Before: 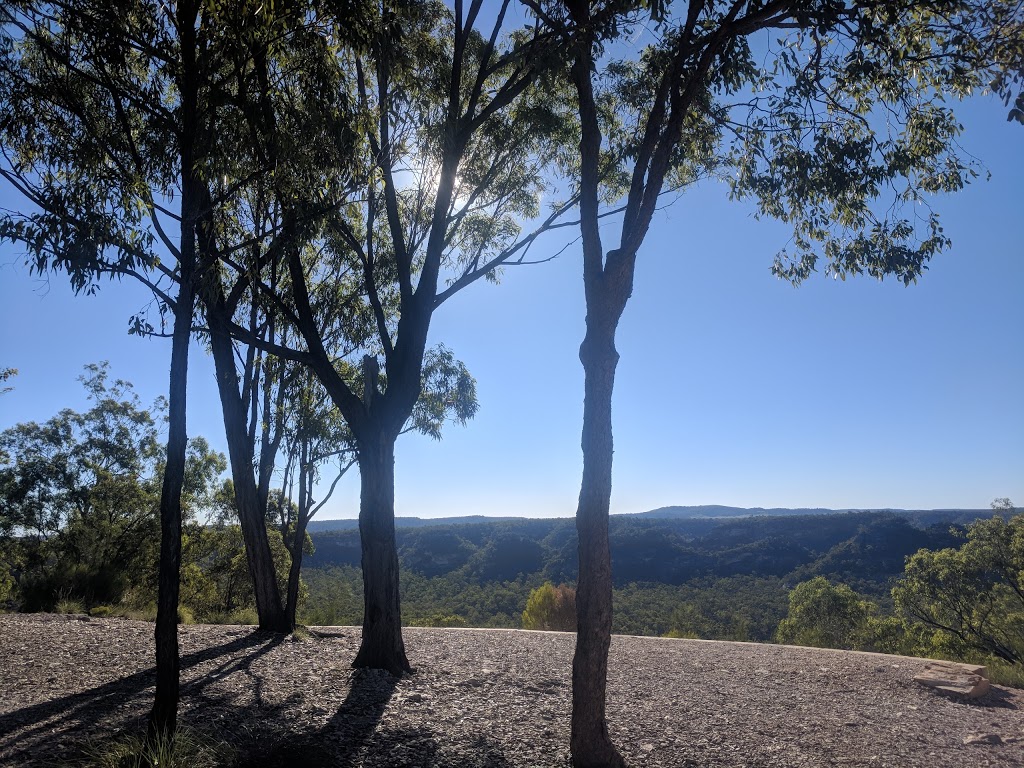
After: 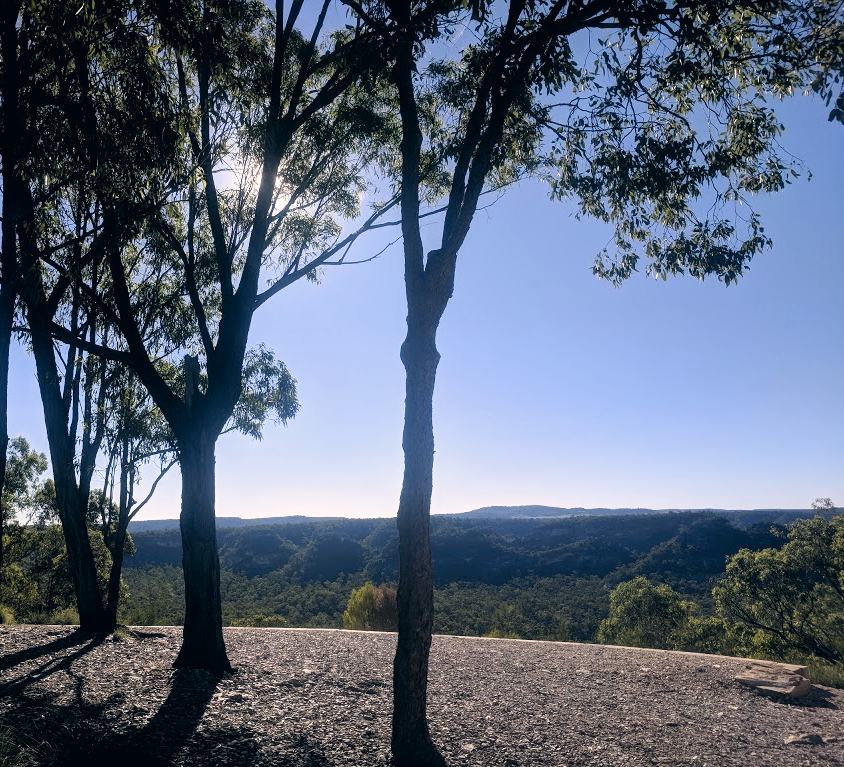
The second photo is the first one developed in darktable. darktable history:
crop: left 17.573%, bottom 0.046%
color correction: highlights a* 5.41, highlights b* 5.34, shadows a* -4.6, shadows b* -5.02
filmic rgb: black relative exposure -7.98 EV, white relative exposure 2.36 EV, hardness 6.61
